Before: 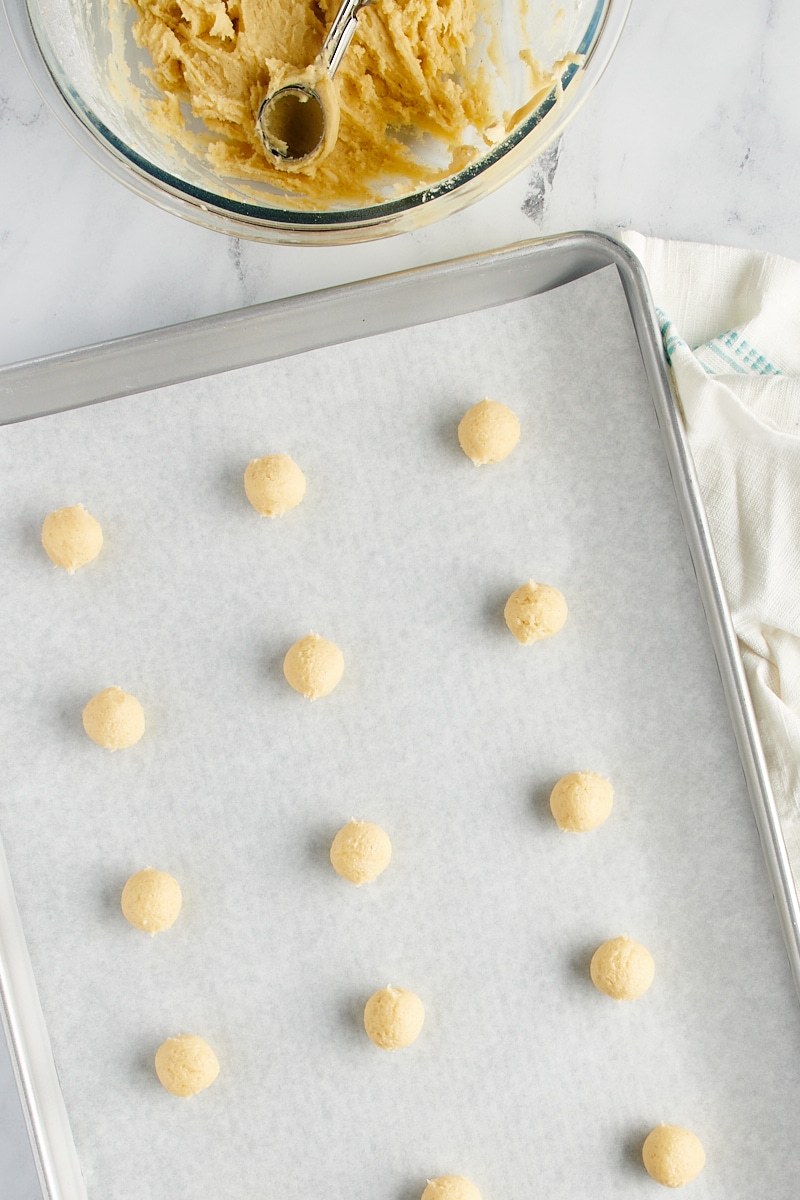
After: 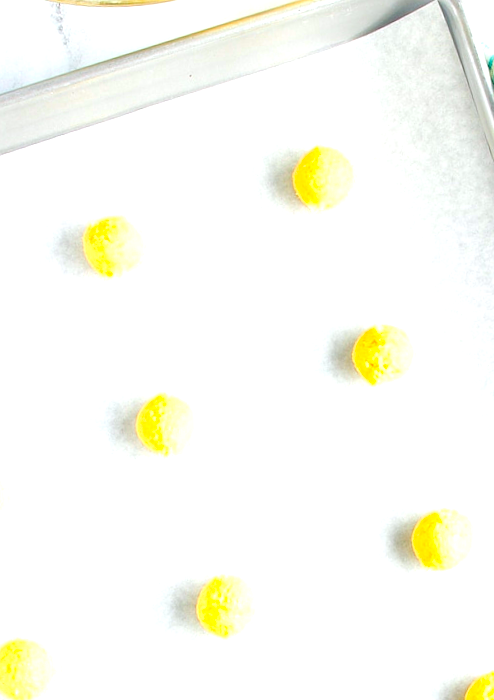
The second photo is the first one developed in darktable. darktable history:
exposure: black level correction 0, exposure 1.2 EV, compensate exposure bias true, compensate highlight preservation false
white balance: red 0.988, blue 1.017
crop and rotate: left 22.13%, top 22.054%, right 22.026%, bottom 22.102%
color balance: input saturation 134.34%, contrast -10.04%, contrast fulcrum 19.67%, output saturation 133.51%
rotate and perspective: rotation -4.25°, automatic cropping off
